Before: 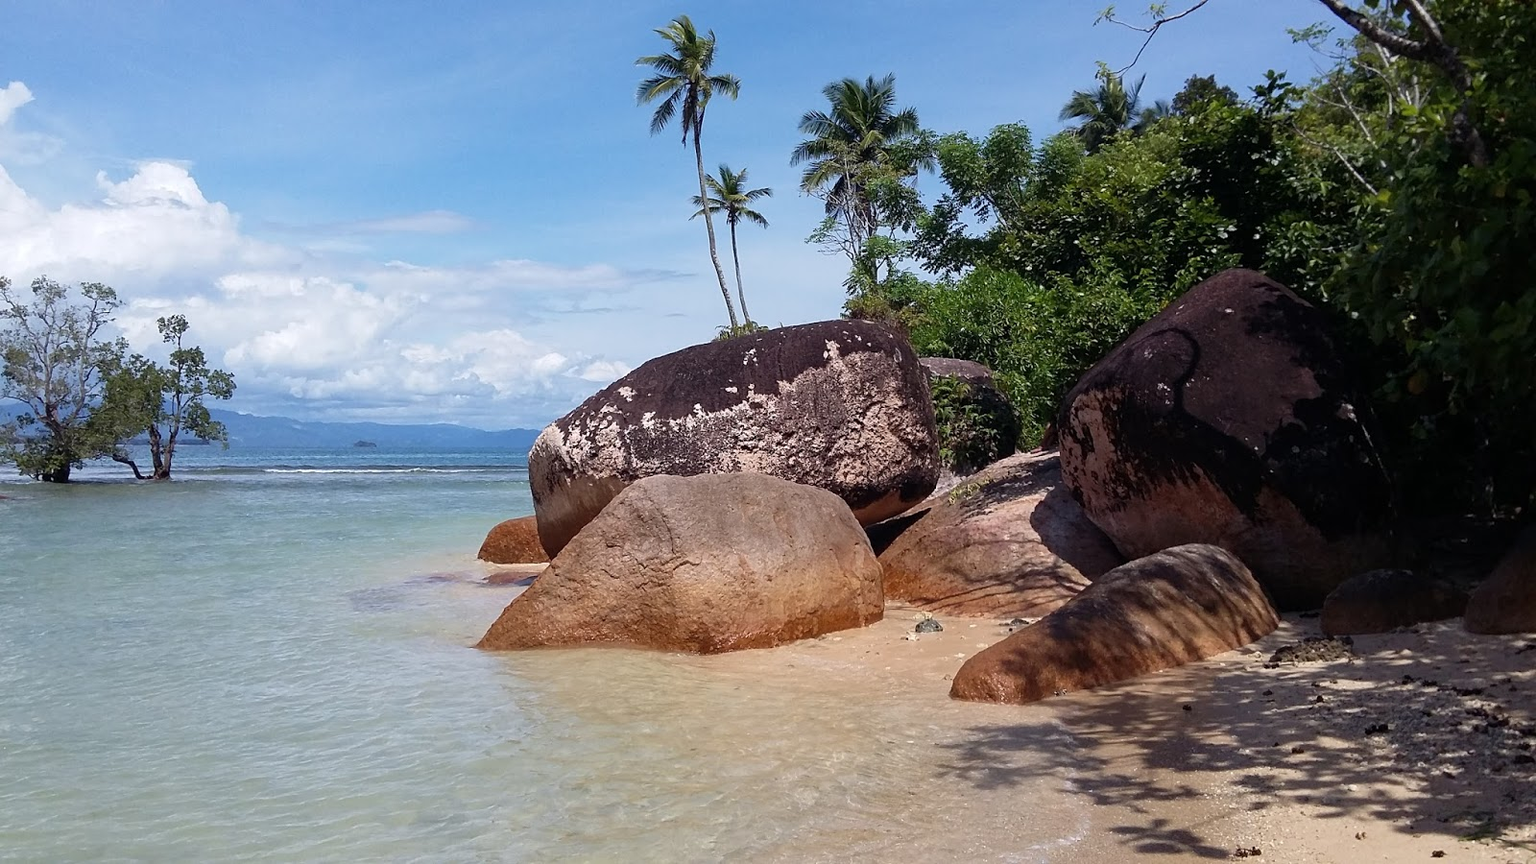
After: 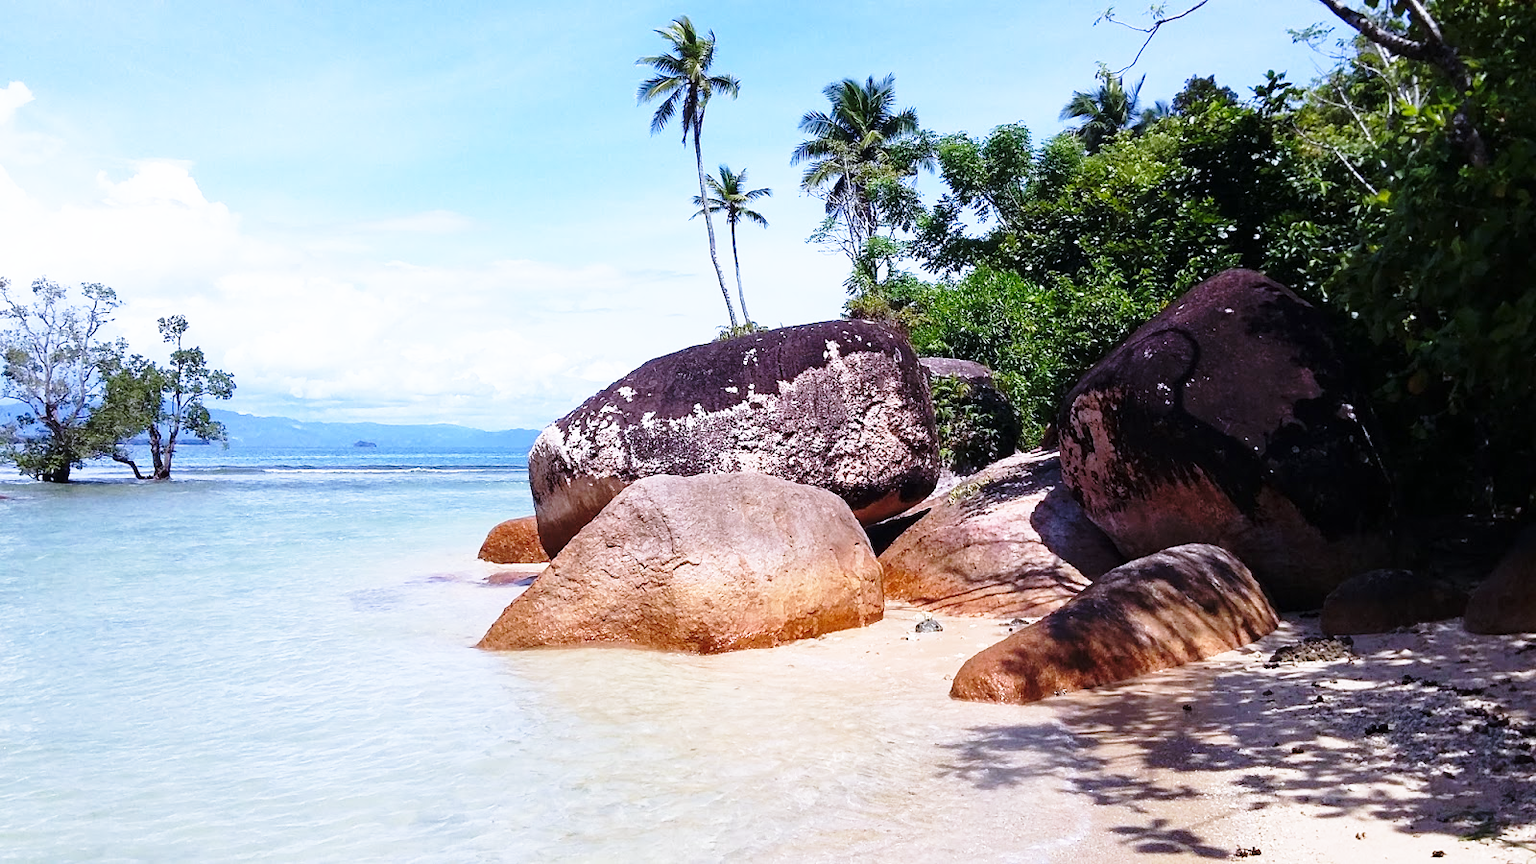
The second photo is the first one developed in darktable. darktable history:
white balance: red 0.967, blue 1.119, emerald 0.756
base curve: curves: ch0 [(0, 0) (0.026, 0.03) (0.109, 0.232) (0.351, 0.748) (0.669, 0.968) (1, 1)], preserve colors none
